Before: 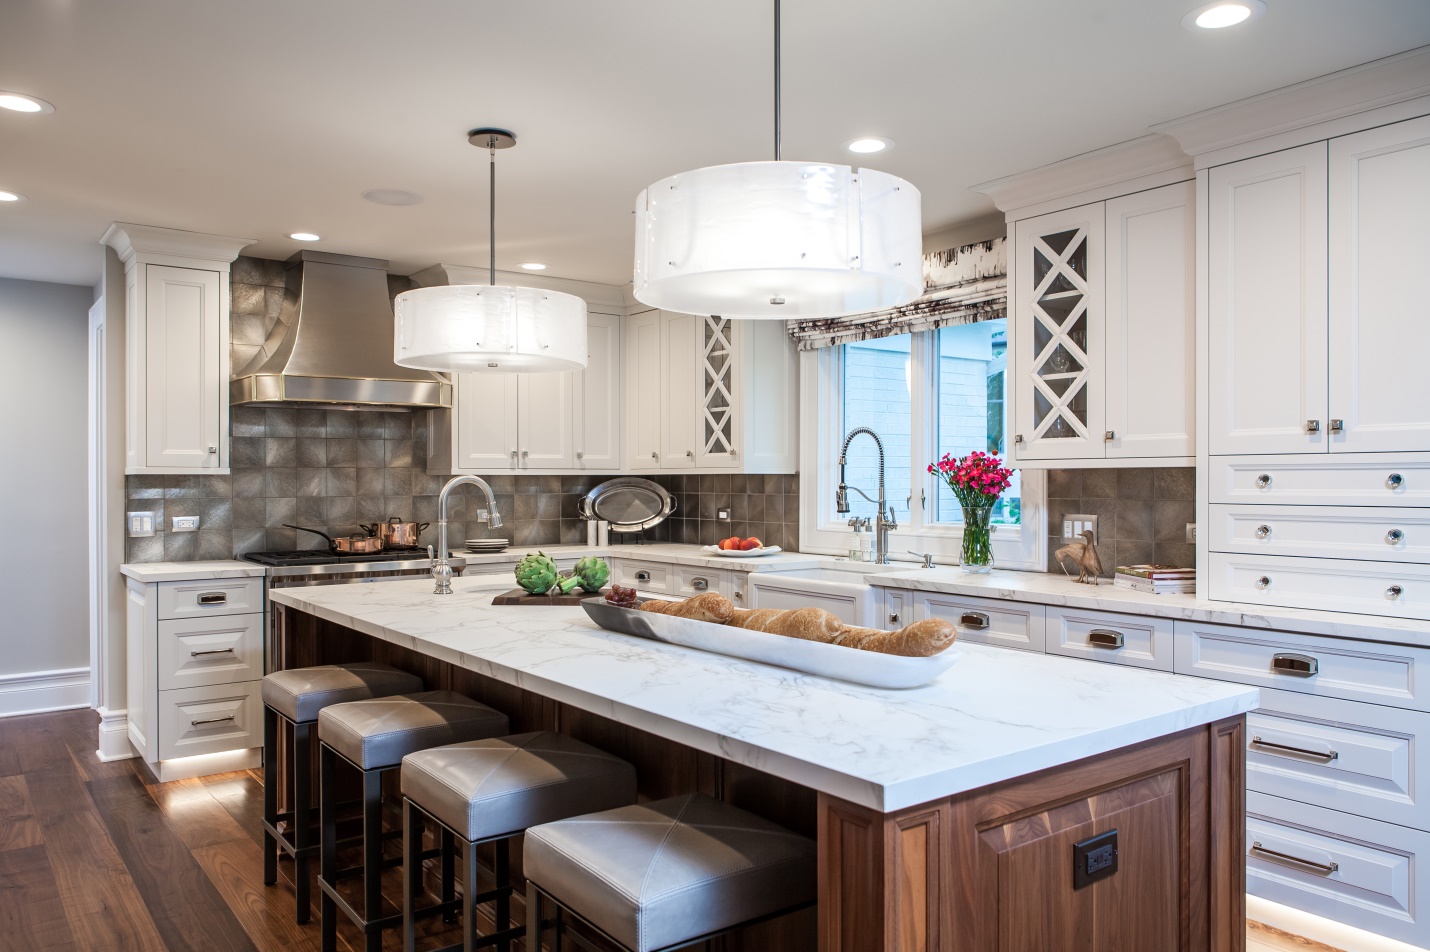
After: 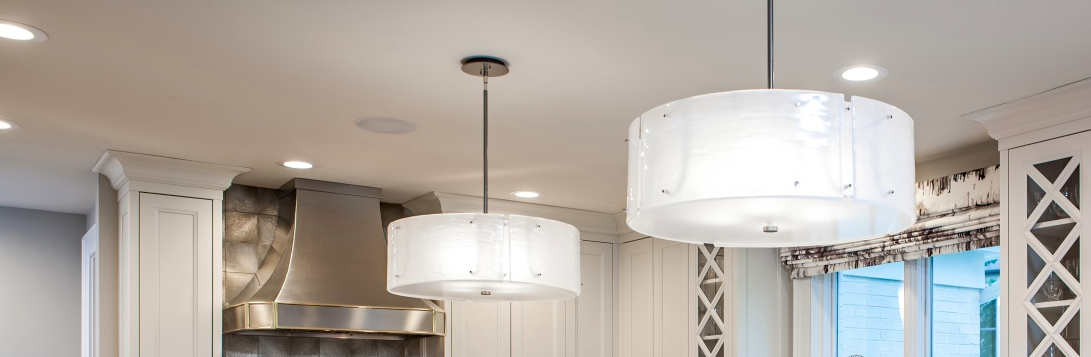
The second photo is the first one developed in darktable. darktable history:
haze removal: compatibility mode true, adaptive false
crop: left 0.513%, top 7.646%, right 23.166%, bottom 54.847%
